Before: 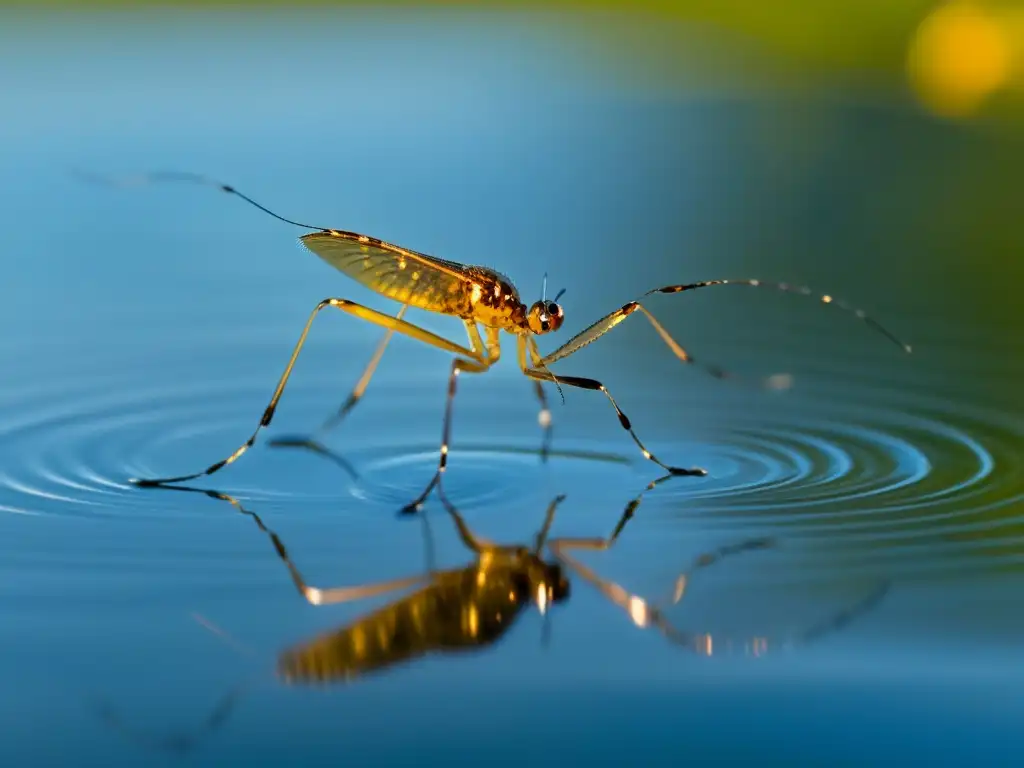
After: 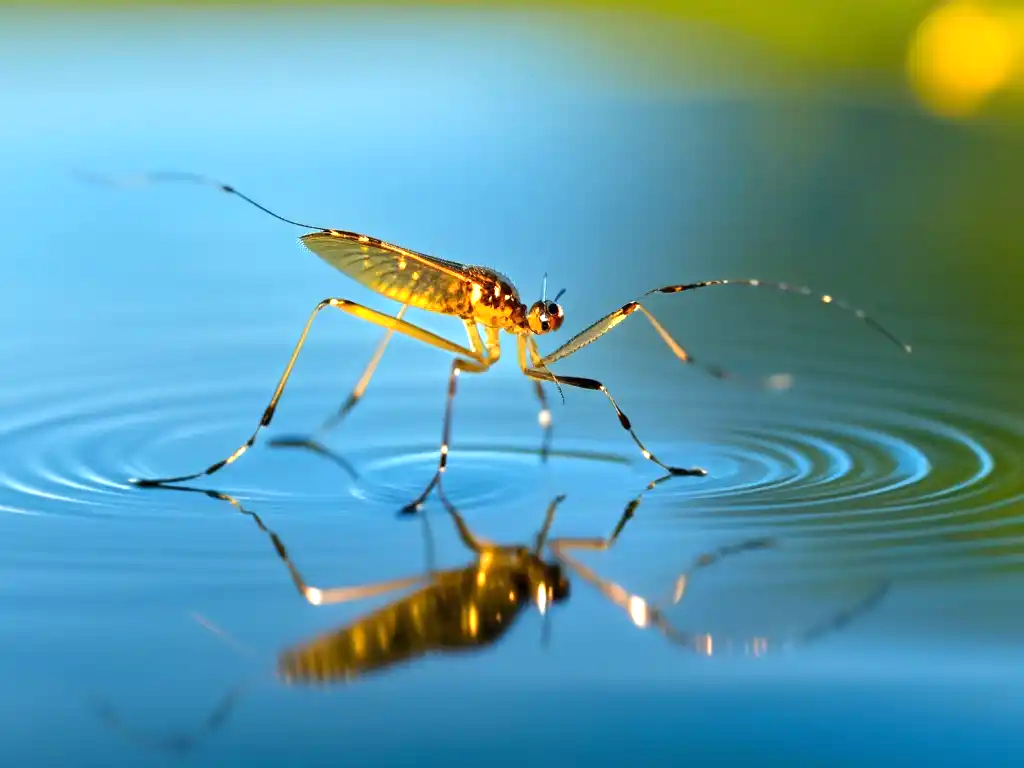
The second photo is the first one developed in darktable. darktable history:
exposure: exposure 0.813 EV, compensate highlight preservation false
